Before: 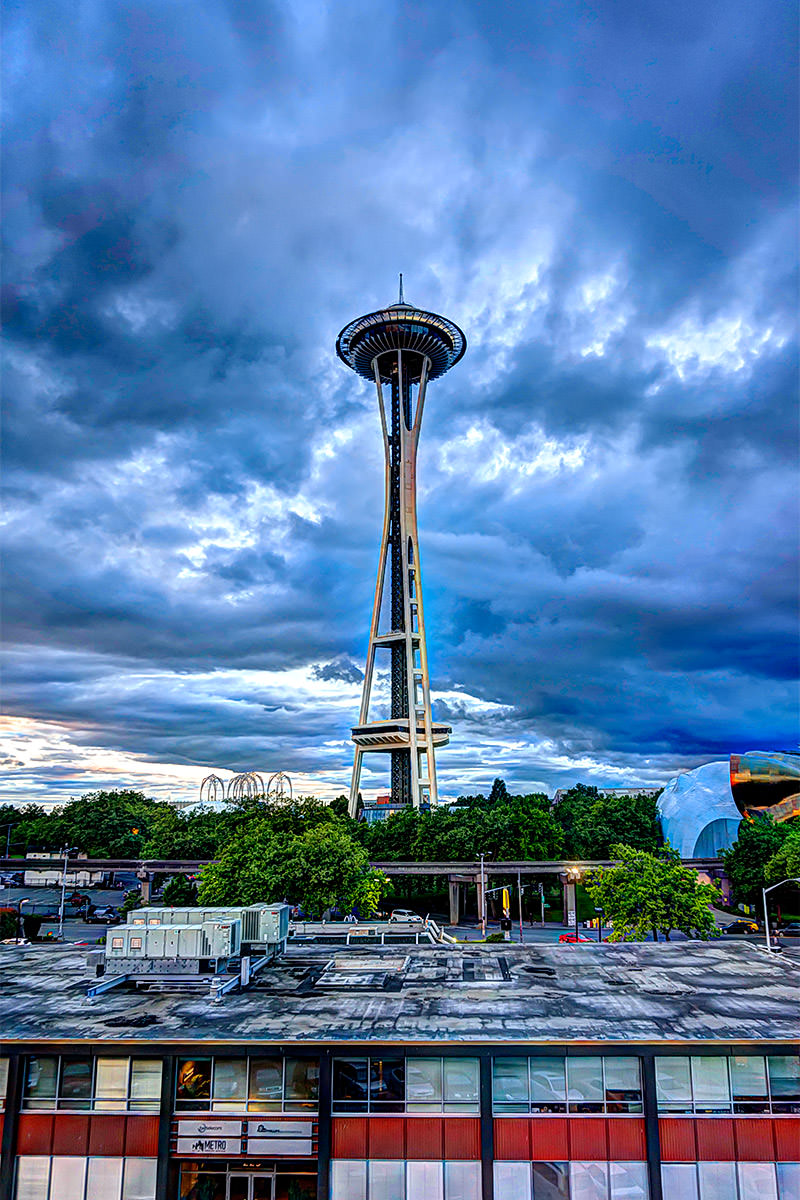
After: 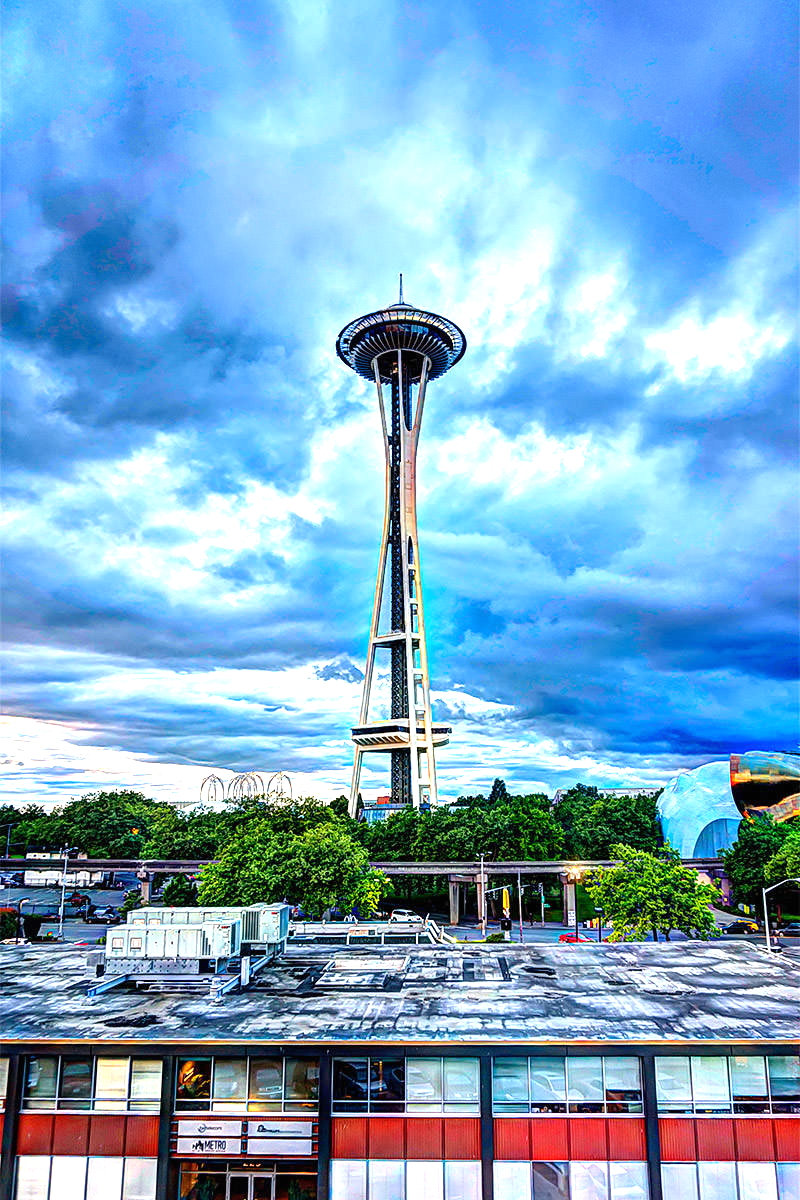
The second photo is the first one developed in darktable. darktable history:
exposure: black level correction 0, exposure 1.125 EV, compensate exposure bias true, compensate highlight preservation false
white balance: red 1.009, blue 0.985
